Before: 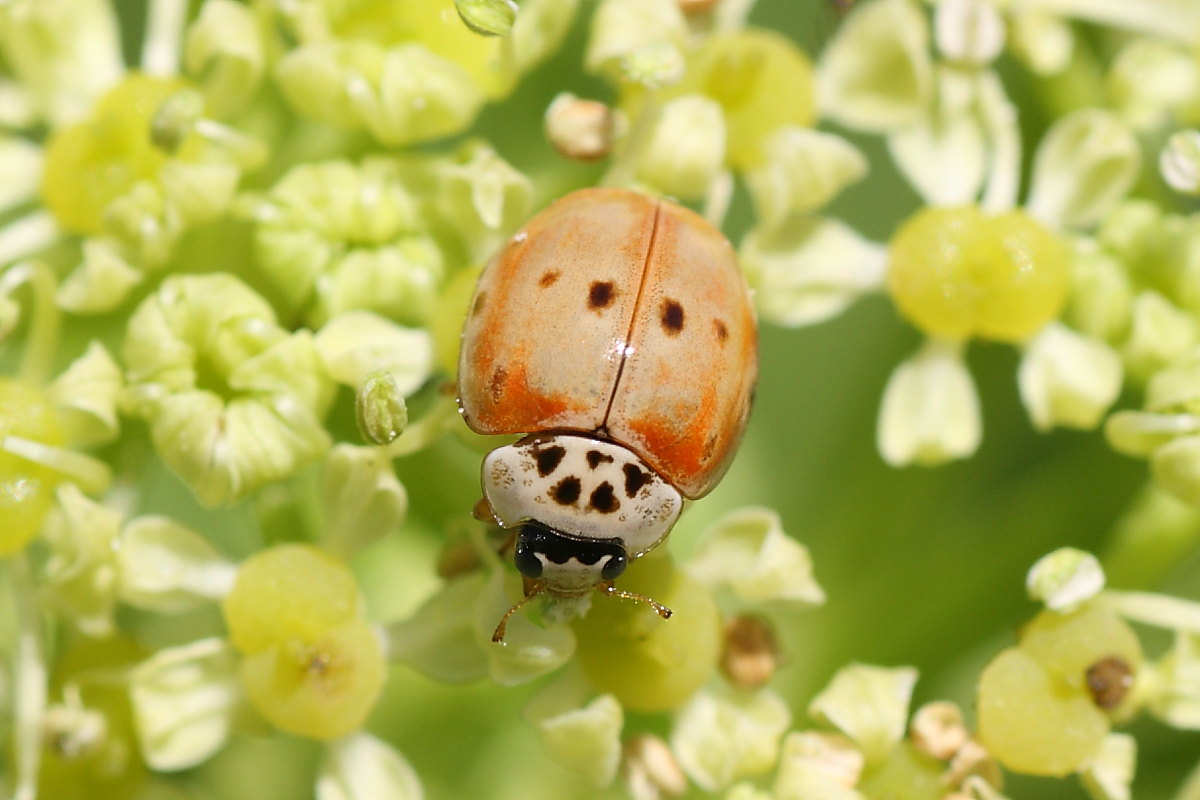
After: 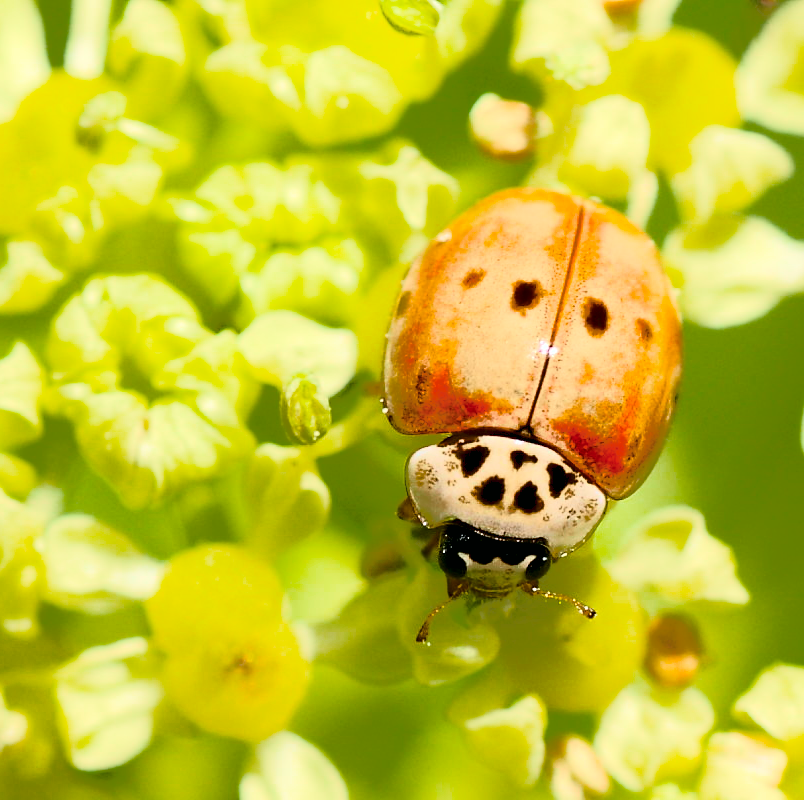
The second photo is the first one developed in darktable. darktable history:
crop and rotate: left 6.365%, right 26.604%
exposure: exposure 0.514 EV, compensate exposure bias true, compensate highlight preservation false
color balance rgb: shadows lift › luminance -9.942%, shadows lift › chroma 0.687%, shadows lift › hue 113.73°, global offset › luminance -1.43%, perceptual saturation grading › global saturation 31.279%, global vibrance 6.823%, saturation formula JzAzBz (2021)
tone curve: curves: ch0 [(0, 0) (0.081, 0.033) (0.192, 0.124) (0.283, 0.238) (0.407, 0.476) (0.495, 0.521) (0.661, 0.756) (0.788, 0.87) (1, 0.951)]; ch1 [(0, 0) (0.161, 0.092) (0.35, 0.33) (0.392, 0.392) (0.427, 0.426) (0.479, 0.472) (0.505, 0.497) (0.521, 0.524) (0.567, 0.56) (0.583, 0.592) (0.625, 0.627) (0.678, 0.733) (1, 1)]; ch2 [(0, 0) (0.346, 0.362) (0.404, 0.427) (0.502, 0.499) (0.531, 0.523) (0.544, 0.561) (0.58, 0.59) (0.629, 0.642) (0.717, 0.678) (1, 1)], color space Lab, independent channels, preserve colors none
